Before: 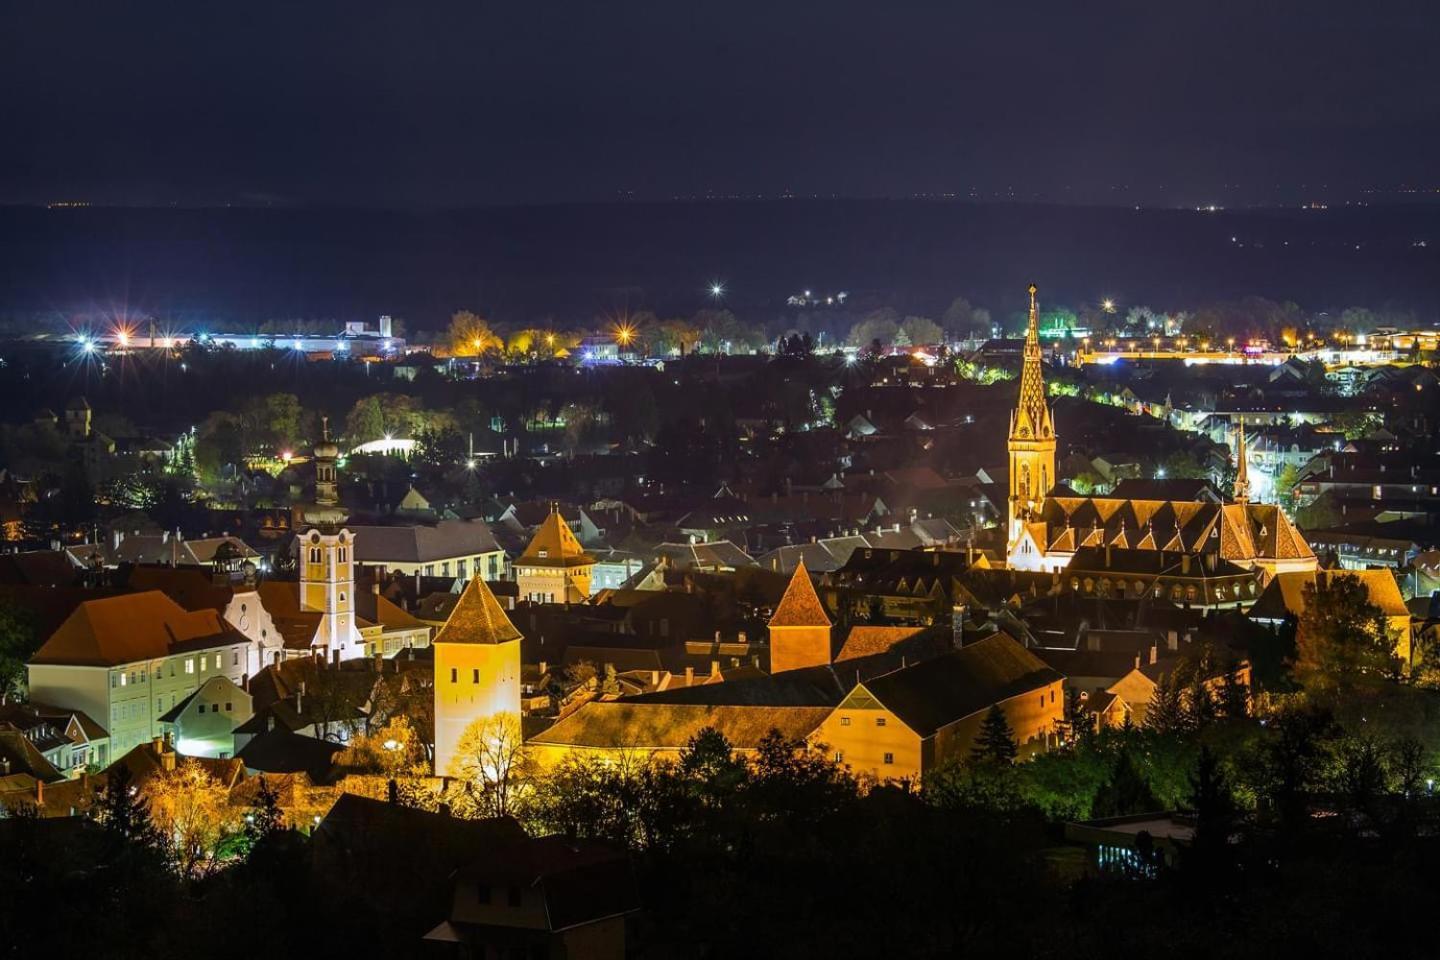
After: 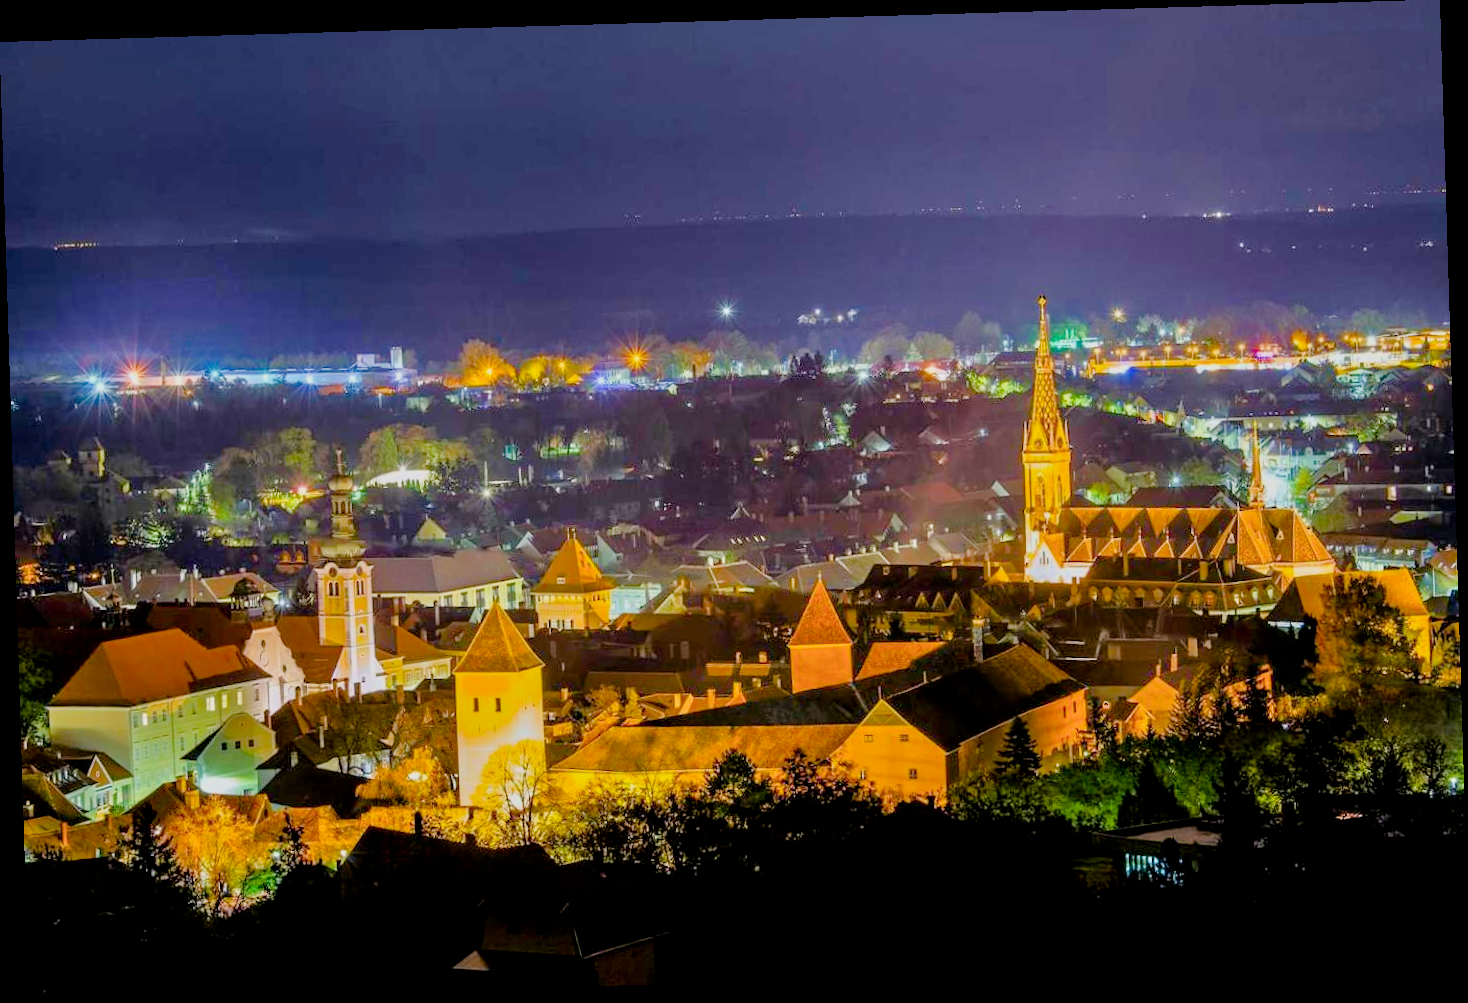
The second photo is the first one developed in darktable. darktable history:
filmic rgb: black relative exposure -7.65 EV, white relative exposure 4.56 EV, hardness 3.61
tone equalizer: -8 EV 2 EV, -7 EV 2 EV, -6 EV 2 EV, -5 EV 2 EV, -4 EV 2 EV, -3 EV 1.5 EV, -2 EV 1 EV, -1 EV 0.5 EV
exposure: black level correction 0.004, exposure 0.014 EV, compensate highlight preservation false
rotate and perspective: rotation -1.77°, lens shift (horizontal) 0.004, automatic cropping off
color balance rgb: perceptual saturation grading › global saturation 20%, global vibrance 20%
